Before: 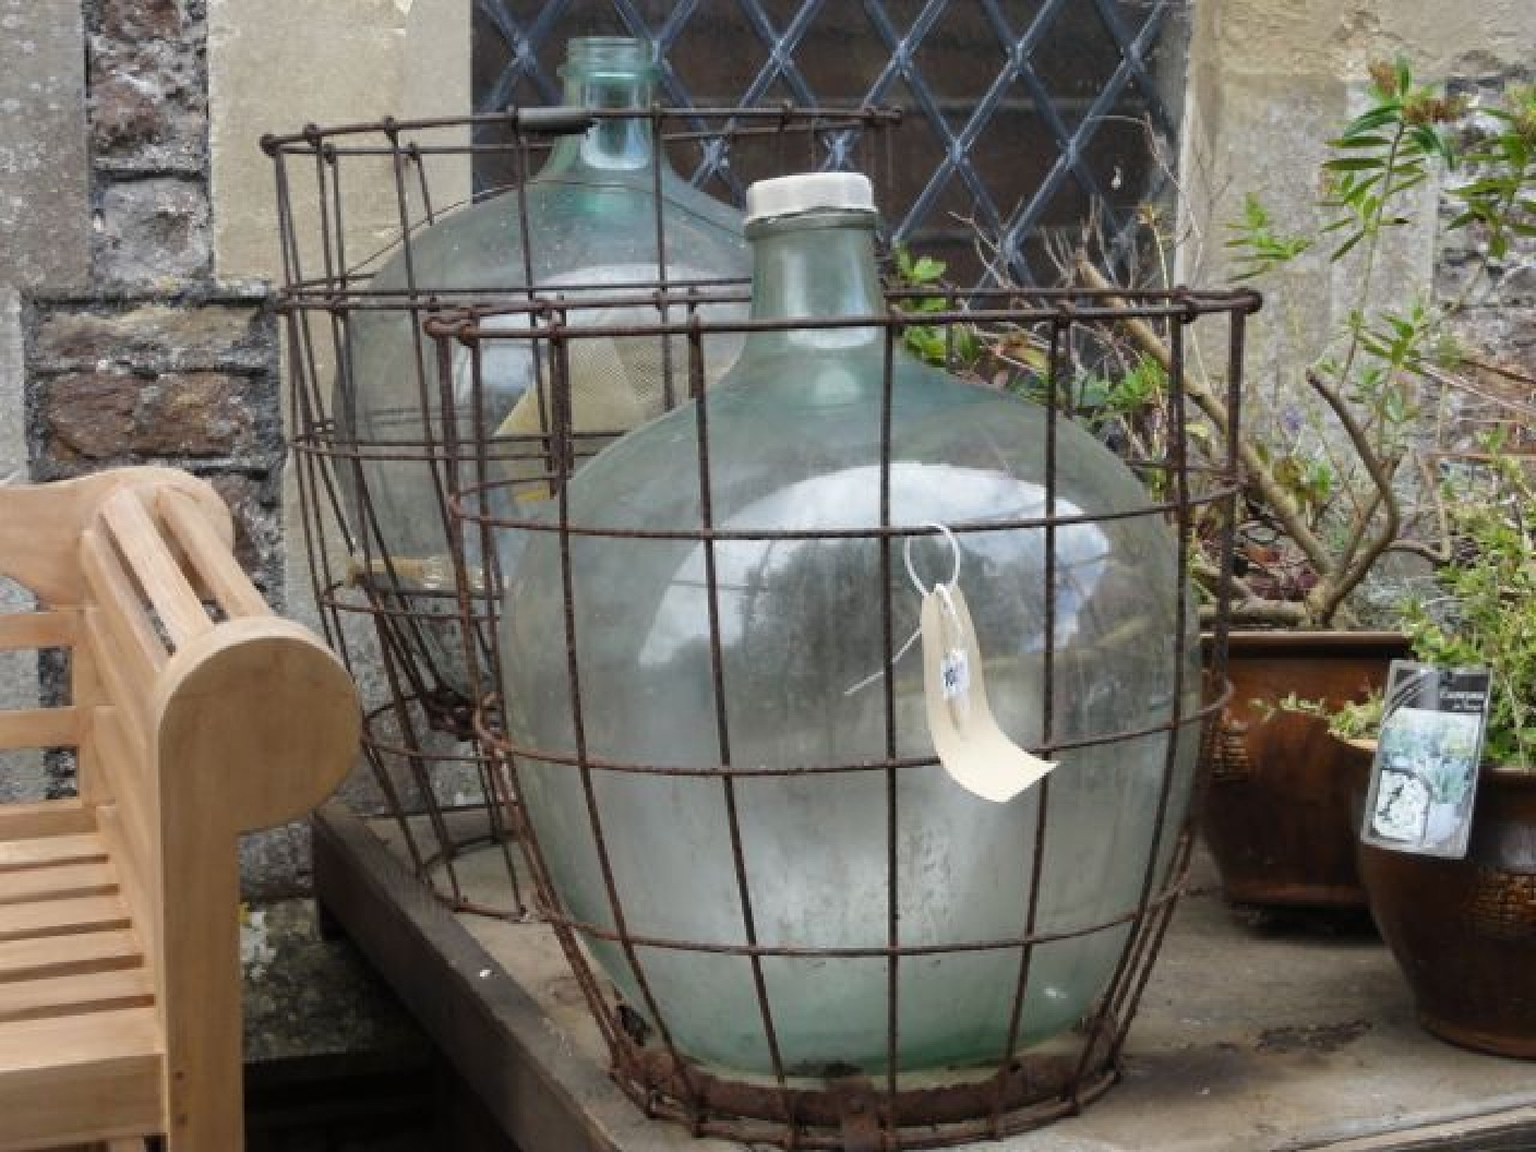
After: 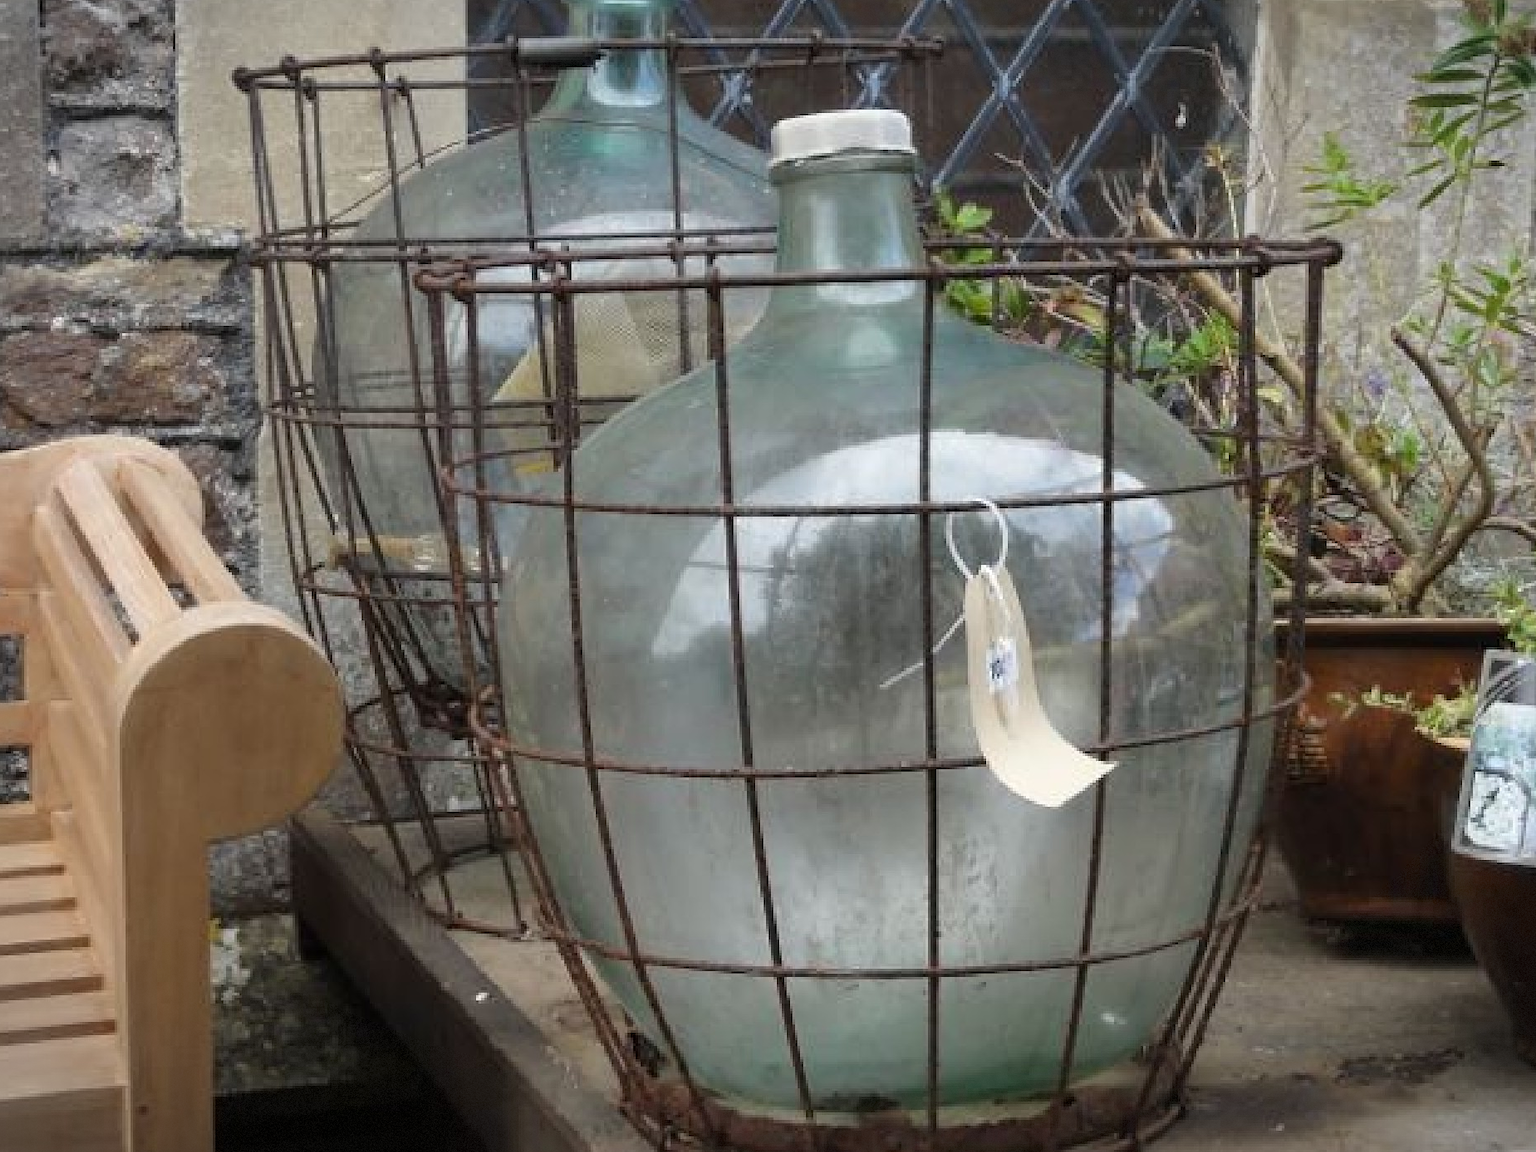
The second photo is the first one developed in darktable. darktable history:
sharpen: amount 0.2
crop: left 3.305%, top 6.436%, right 6.389%, bottom 3.258%
vignetting: fall-off start 100%, brightness -0.406, saturation -0.3, width/height ratio 1.324, dithering 8-bit output, unbound false
